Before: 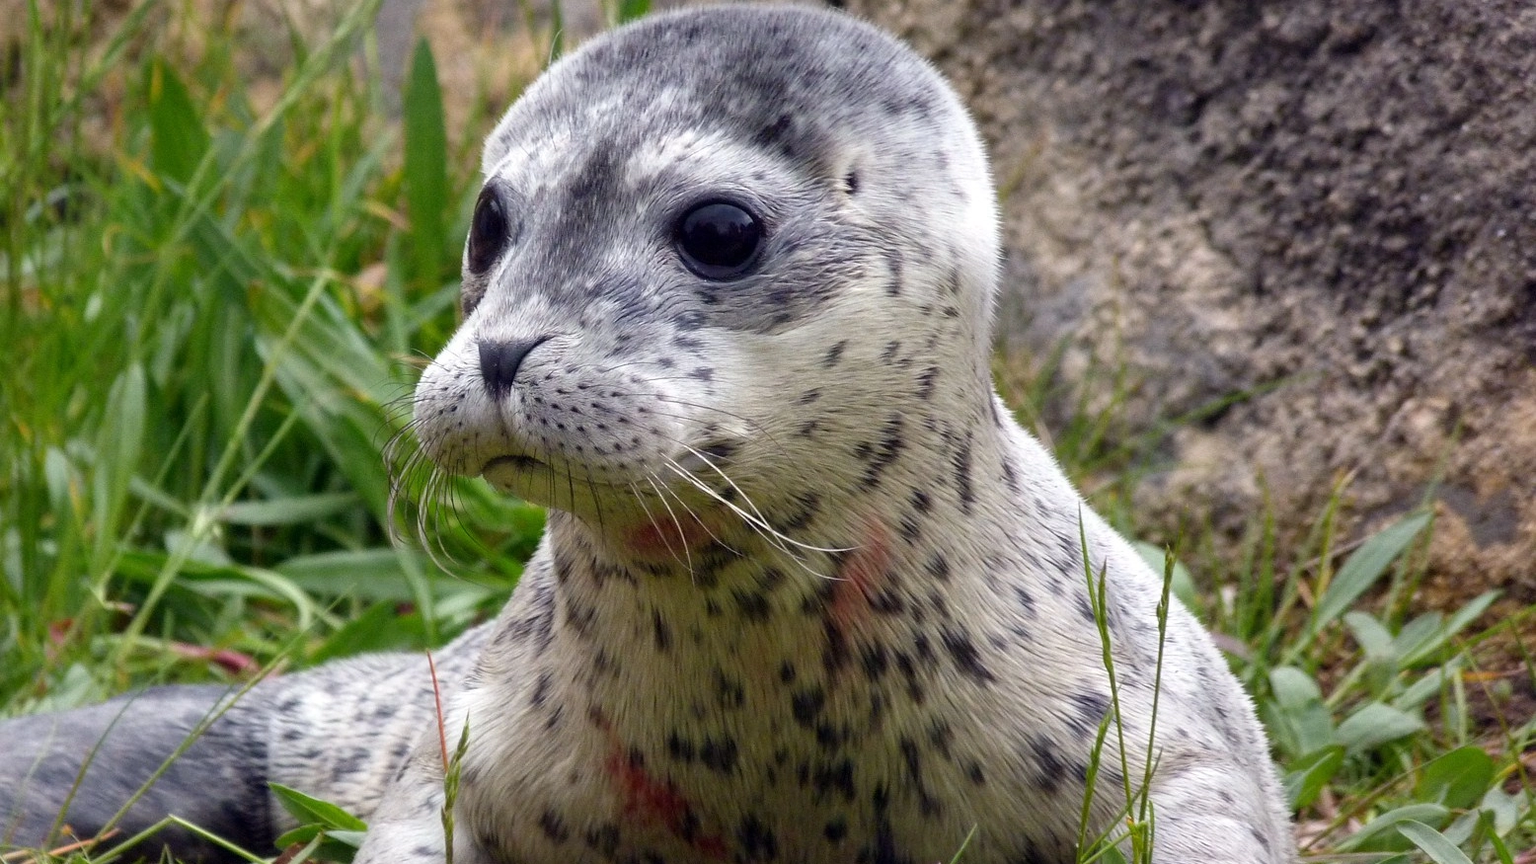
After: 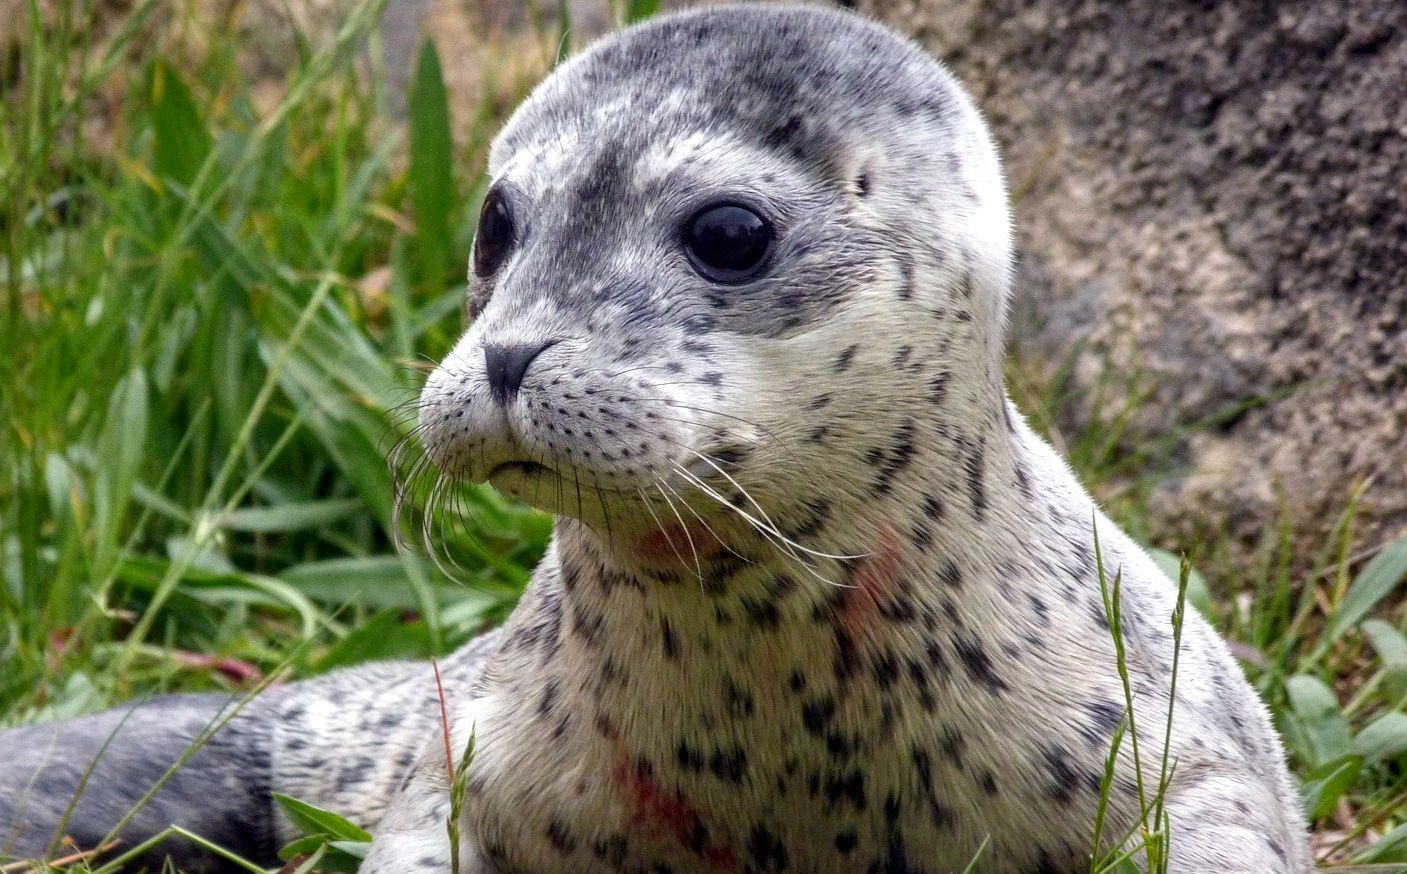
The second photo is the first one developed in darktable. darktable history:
local contrast: on, module defaults
crop: right 9.512%, bottom 0.05%
